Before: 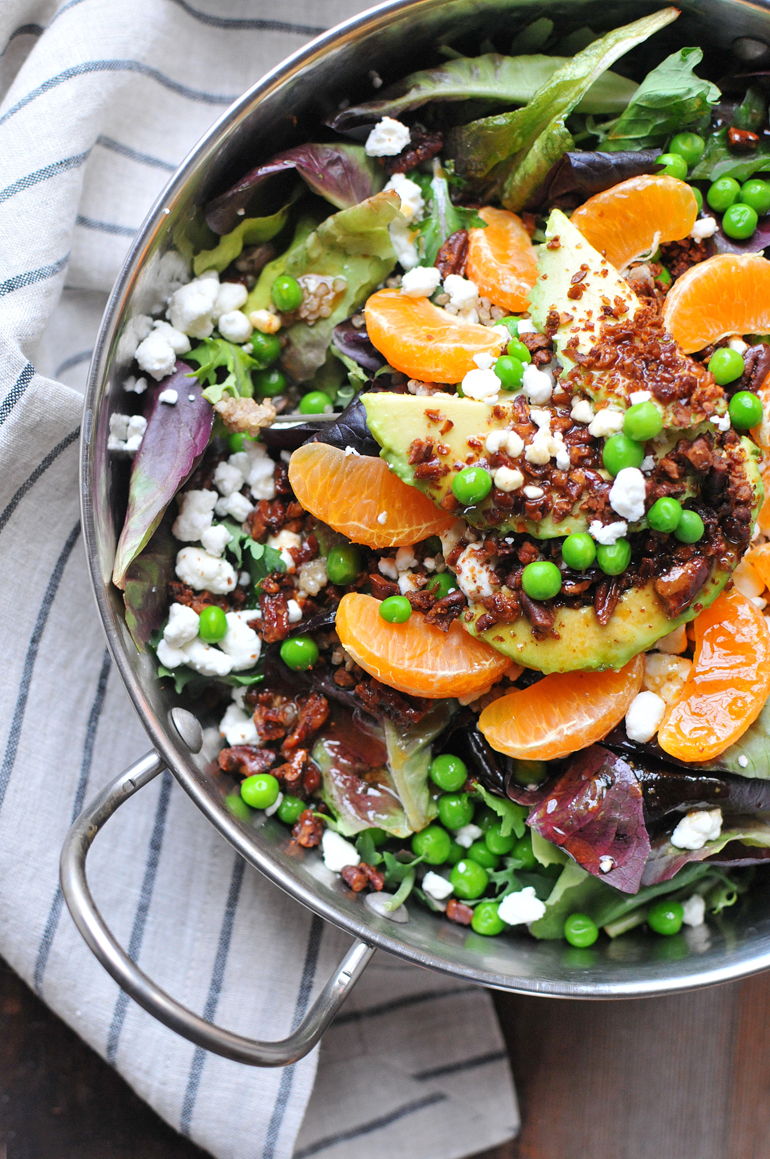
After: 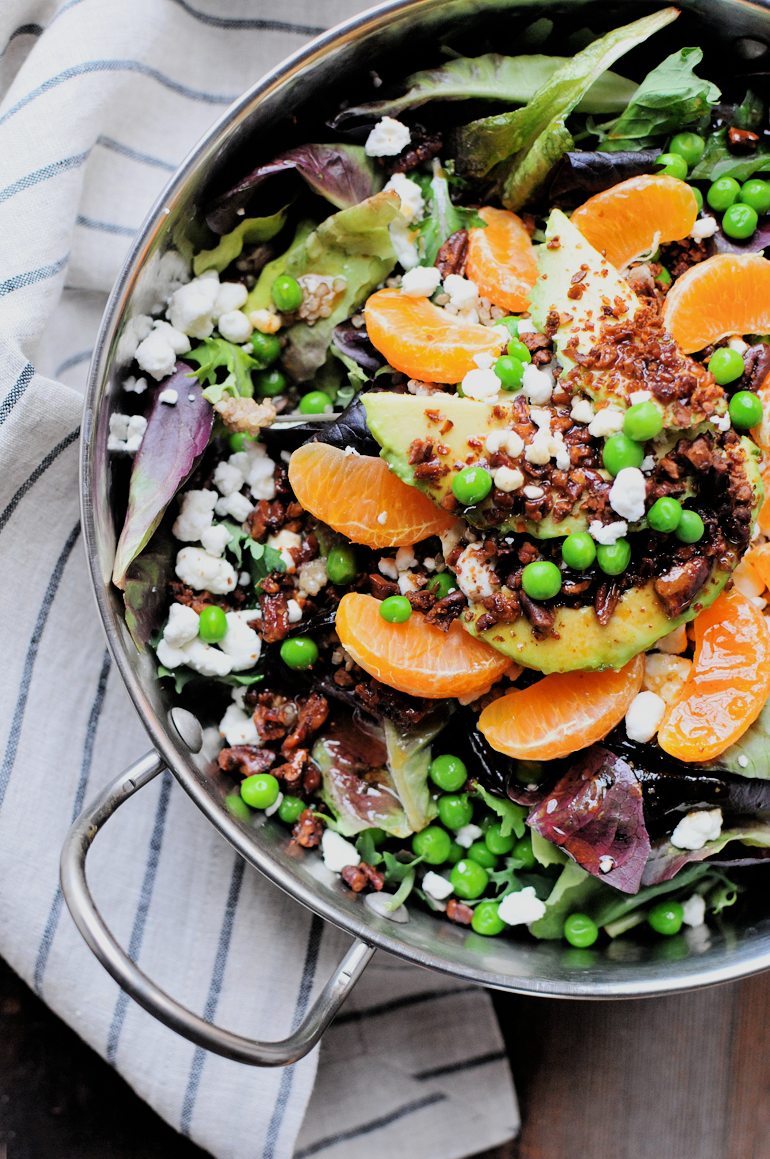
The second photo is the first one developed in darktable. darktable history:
tone equalizer: -7 EV 0.2 EV, -6 EV 0.126 EV, -5 EV 0.093 EV, -4 EV 0.06 EV, -2 EV -0.03 EV, -1 EV -0.05 EV, +0 EV -0.056 EV, edges refinement/feathering 500, mask exposure compensation -1.57 EV, preserve details no
filmic rgb: black relative exposure -5 EV, white relative exposure 3.96 EV, hardness 2.89, contrast 1.298, highlights saturation mix -9.67%
shadows and highlights: radius 92.38, shadows -15.62, white point adjustment 0.217, highlights 32.51, compress 48.31%, soften with gaussian
